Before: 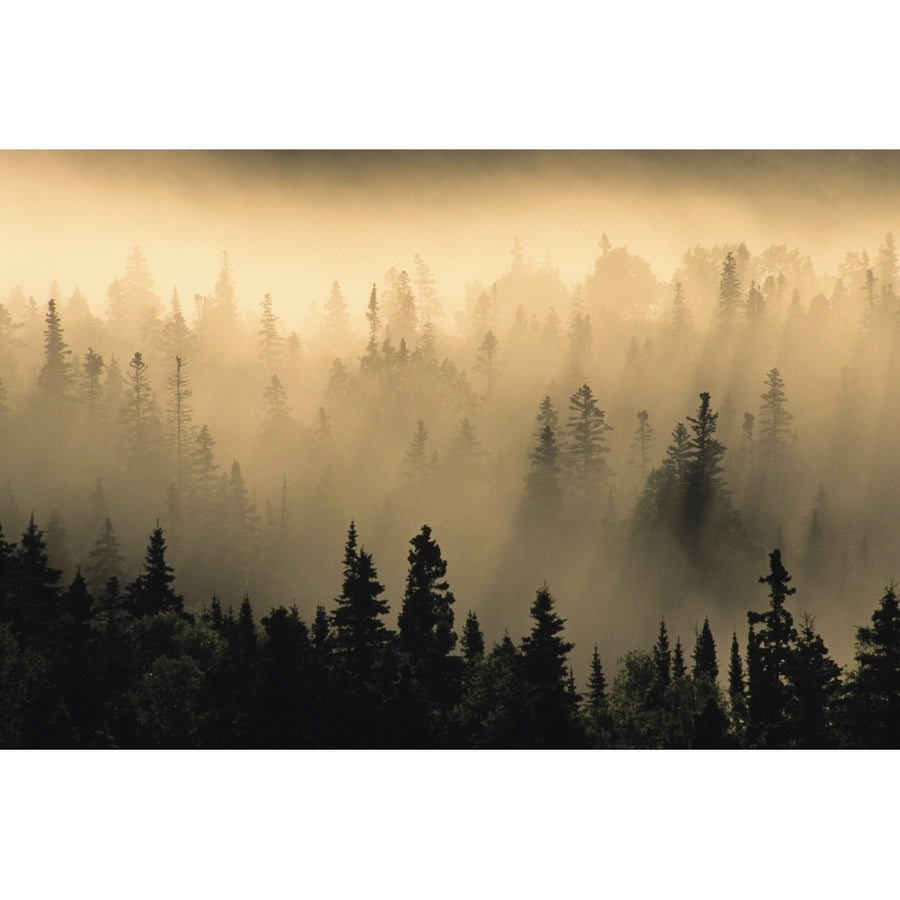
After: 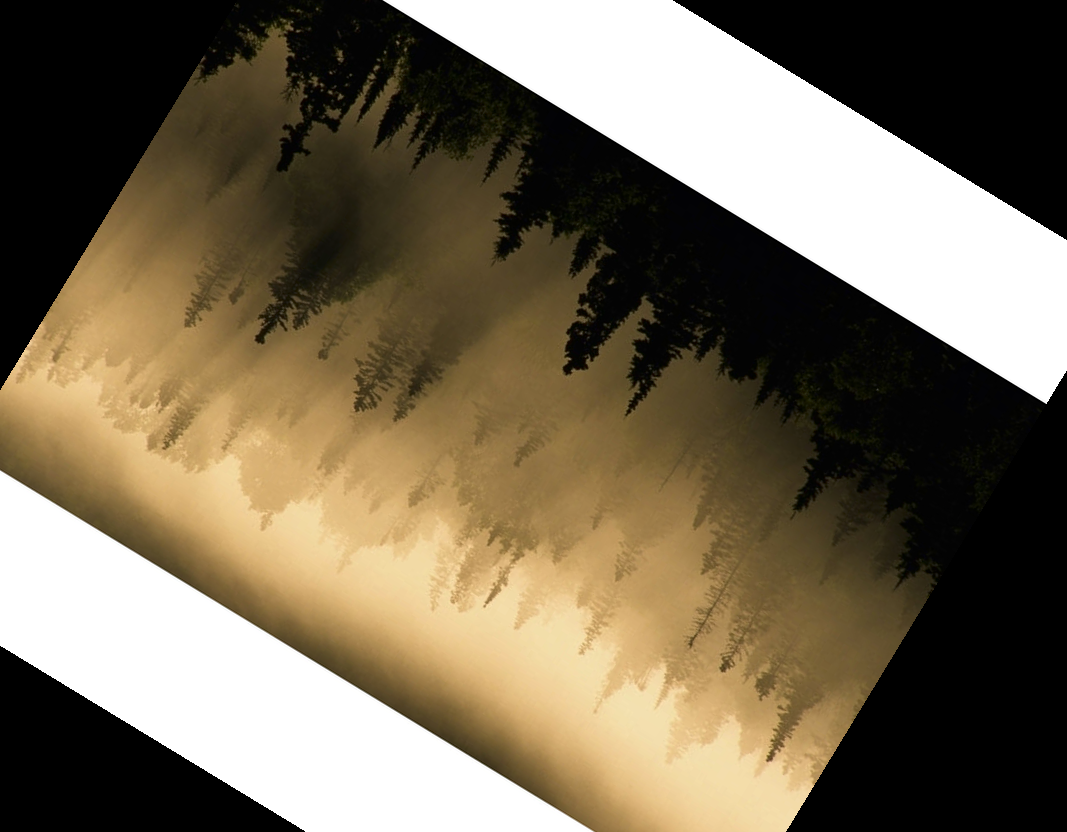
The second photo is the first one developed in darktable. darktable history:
contrast brightness saturation: contrast 0.1, brightness -0.26, saturation 0.14
crop and rotate: angle 148.68°, left 9.111%, top 15.603%, right 4.588%, bottom 17.041%
